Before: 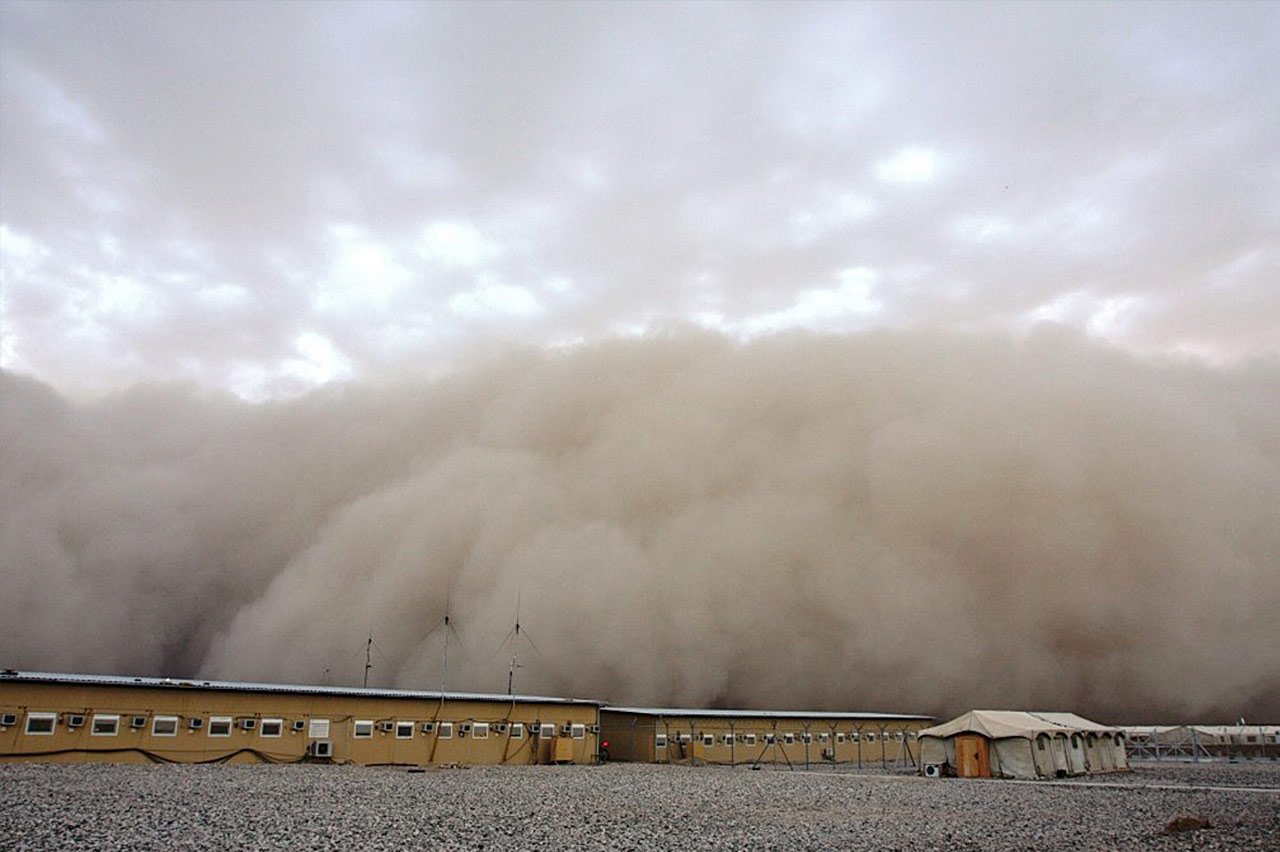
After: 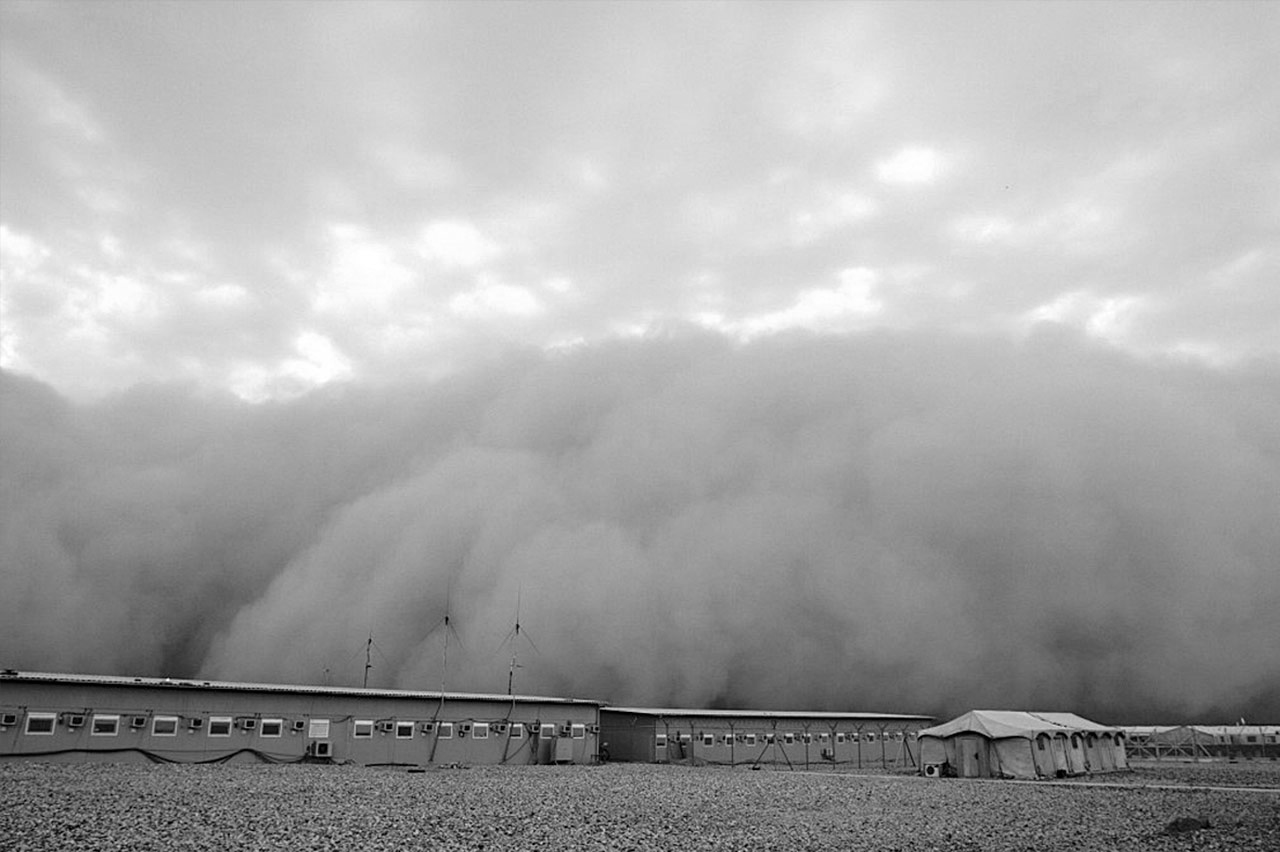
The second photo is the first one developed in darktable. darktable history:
tone equalizer: on, module defaults
color balance rgb: perceptual saturation grading › global saturation 30%, global vibrance 20%
white balance: emerald 1
monochrome: on, module defaults
